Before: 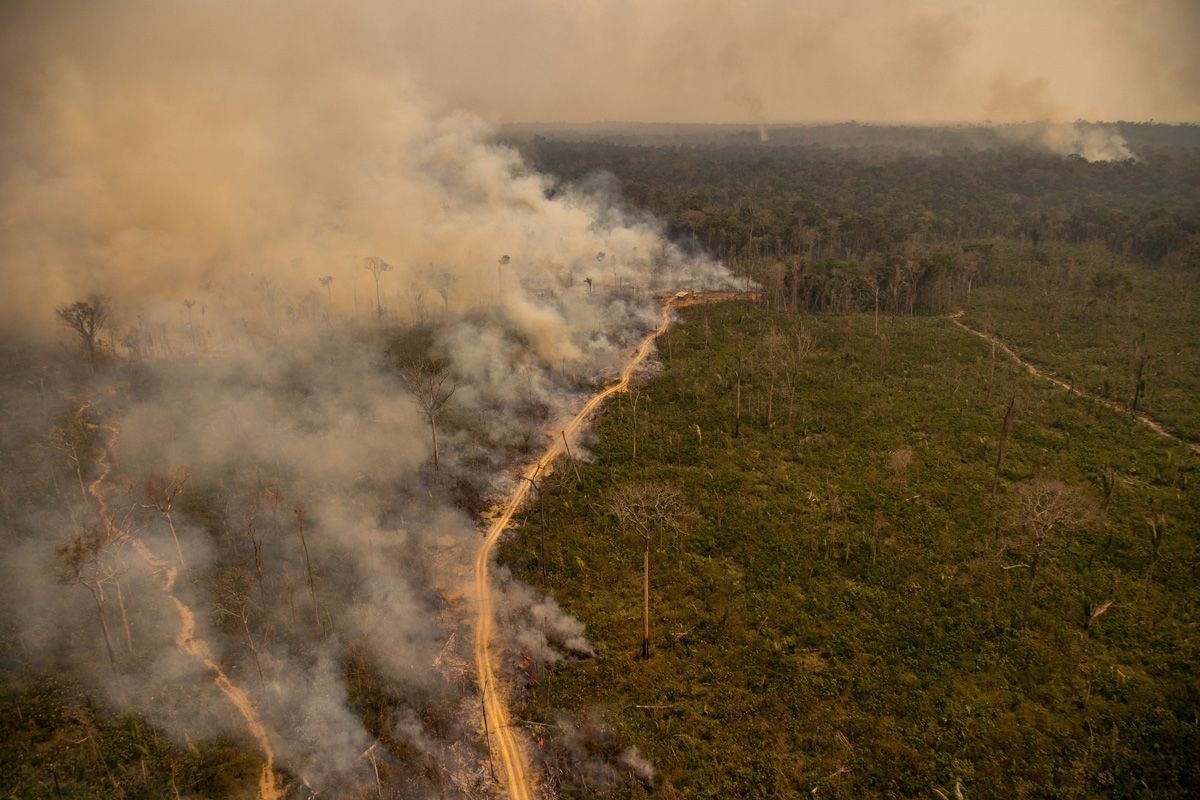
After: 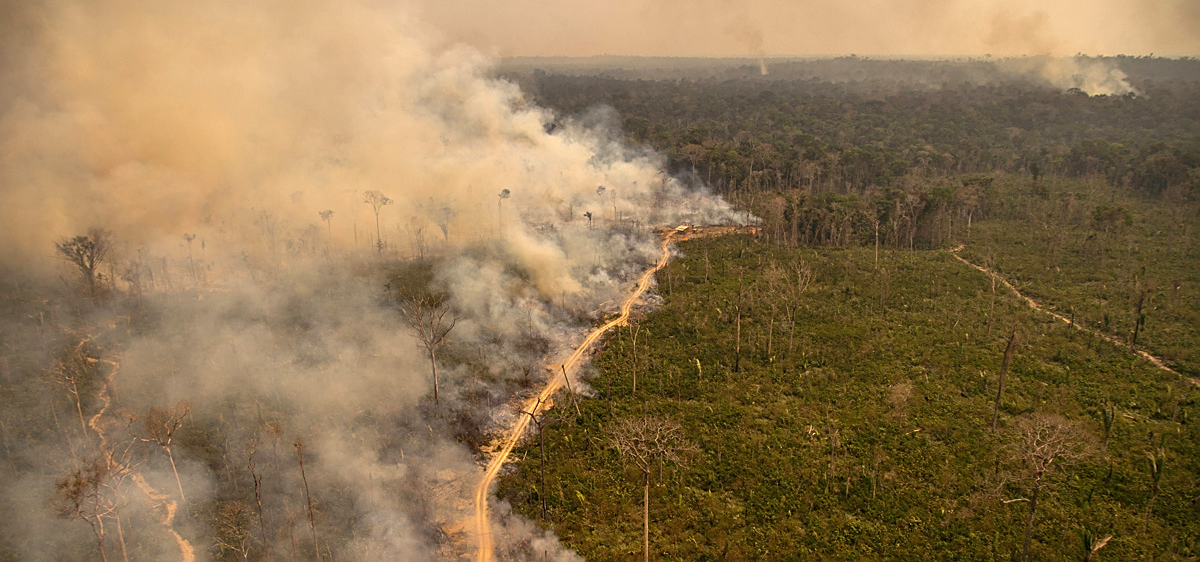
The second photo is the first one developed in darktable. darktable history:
sharpen: on, module defaults
exposure: black level correction 0, exposure 0.498 EV, compensate exposure bias true, compensate highlight preservation false
crop and rotate: top 8.49%, bottom 21.243%
